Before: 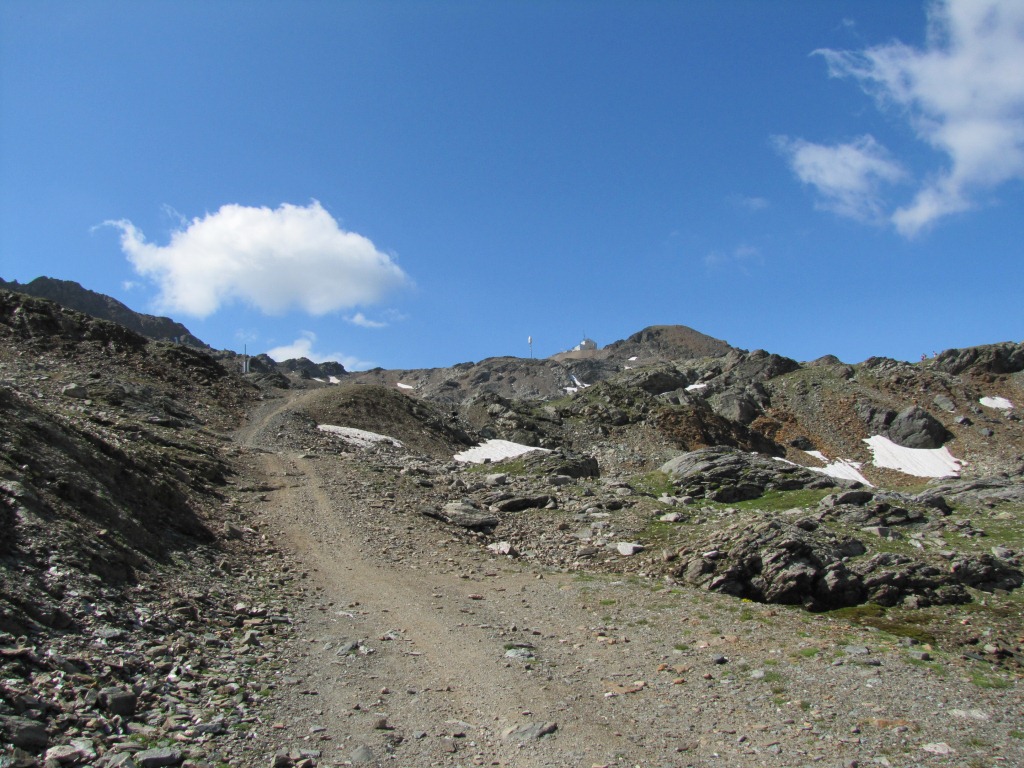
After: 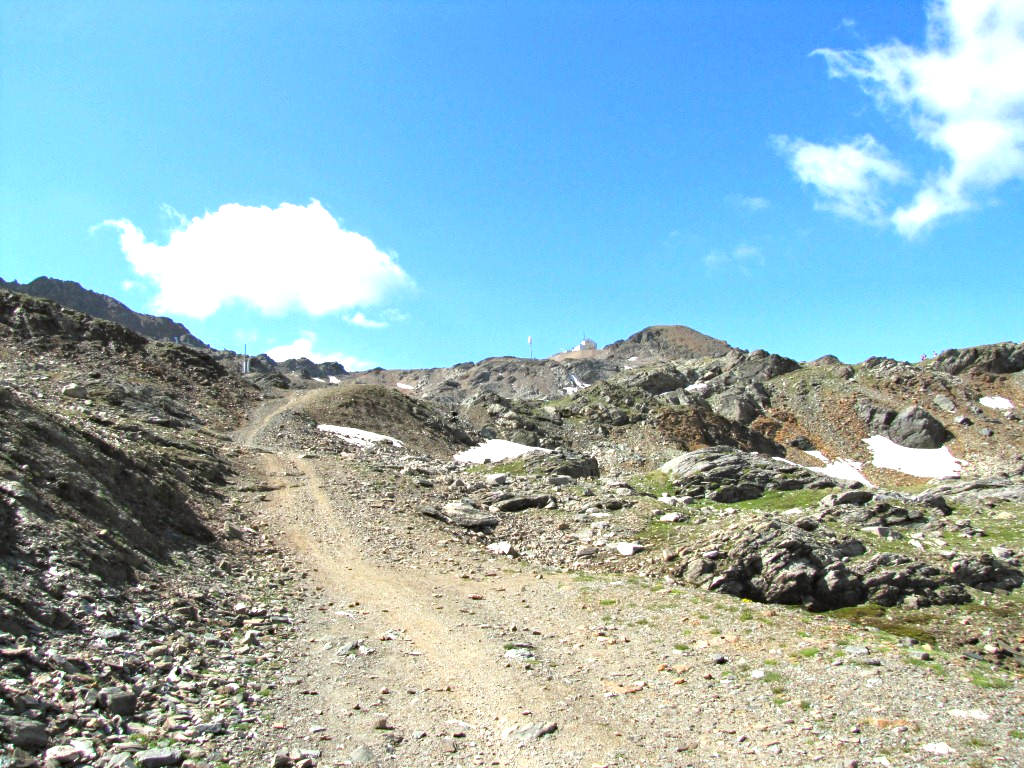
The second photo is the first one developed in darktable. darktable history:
exposure: black level correction 0, exposure 1.379 EV, compensate exposure bias true, compensate highlight preservation false
haze removal: compatibility mode true, adaptive false
